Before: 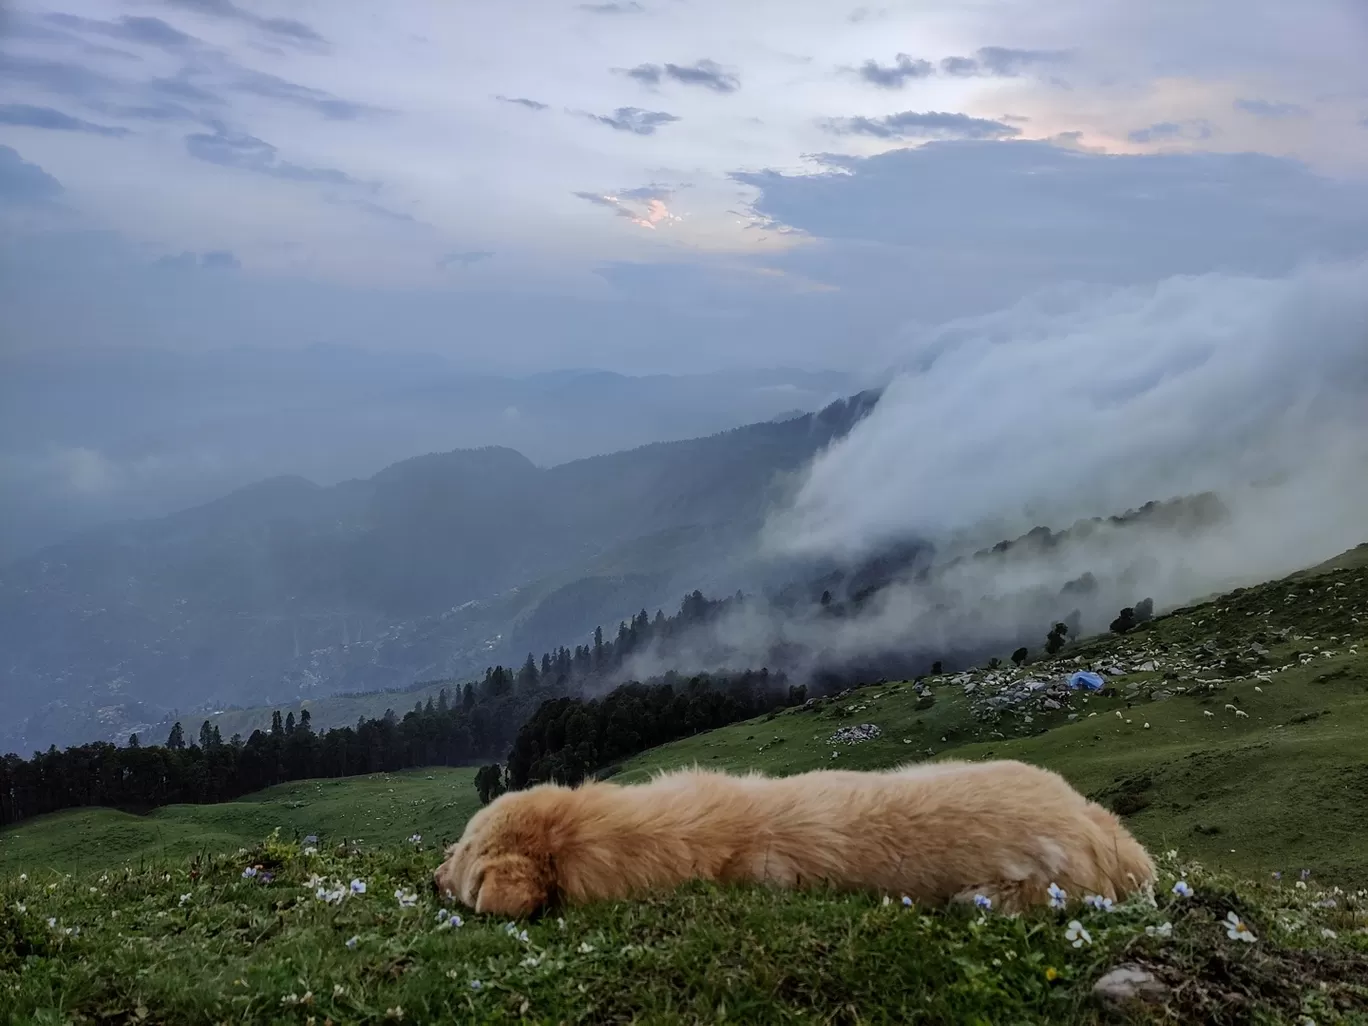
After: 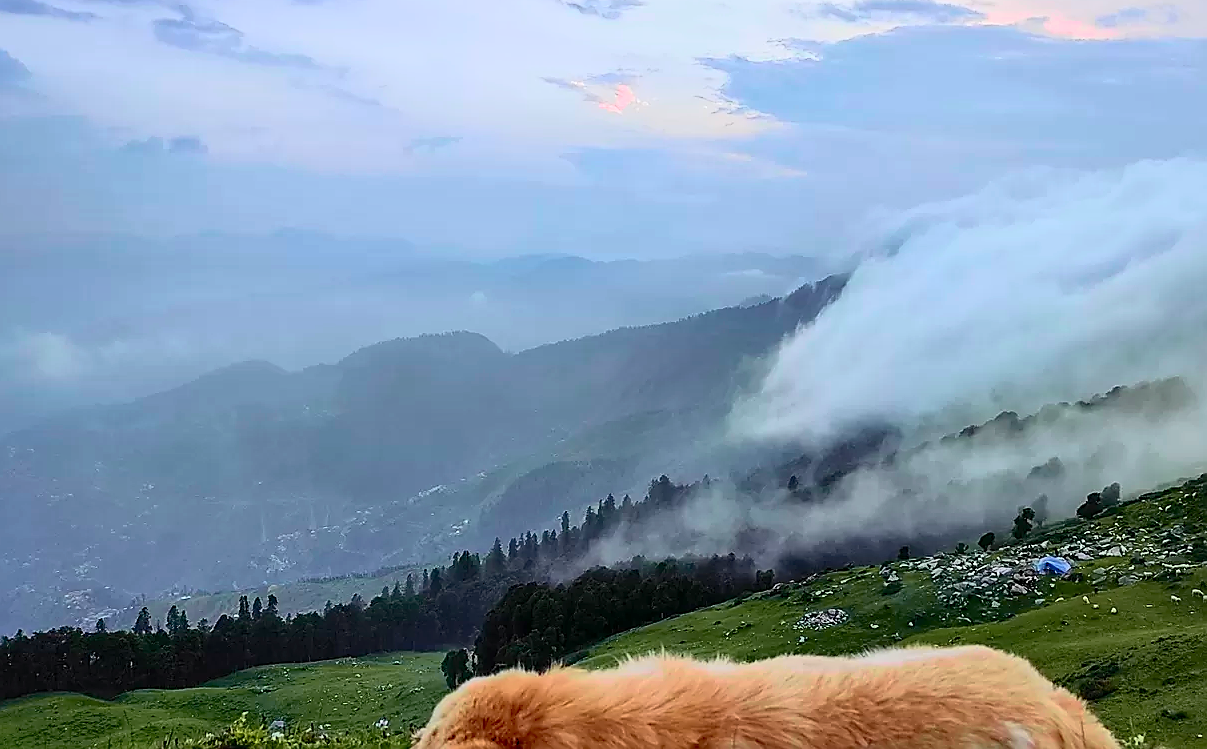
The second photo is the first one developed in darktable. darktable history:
exposure: exposure 0.245 EV, compensate exposure bias true, compensate highlight preservation false
crop and rotate: left 2.456%, top 11.271%, right 9.261%, bottom 15.644%
sharpen: radius 1.427, amount 1.24, threshold 0.777
tone curve: curves: ch0 [(0, 0) (0.046, 0.031) (0.163, 0.114) (0.391, 0.432) (0.488, 0.561) (0.695, 0.839) (0.785, 0.904) (1, 0.965)]; ch1 [(0, 0) (0.248, 0.252) (0.427, 0.412) (0.482, 0.462) (0.499, 0.497) (0.518, 0.52) (0.535, 0.577) (0.585, 0.623) (0.679, 0.743) (0.788, 0.809) (1, 1)]; ch2 [(0, 0) (0.313, 0.262) (0.427, 0.417) (0.473, 0.47) (0.503, 0.503) (0.523, 0.515) (0.557, 0.596) (0.598, 0.646) (0.708, 0.771) (1, 1)], color space Lab, independent channels, preserve colors none
tone equalizer: on, module defaults
shadows and highlights: on, module defaults
